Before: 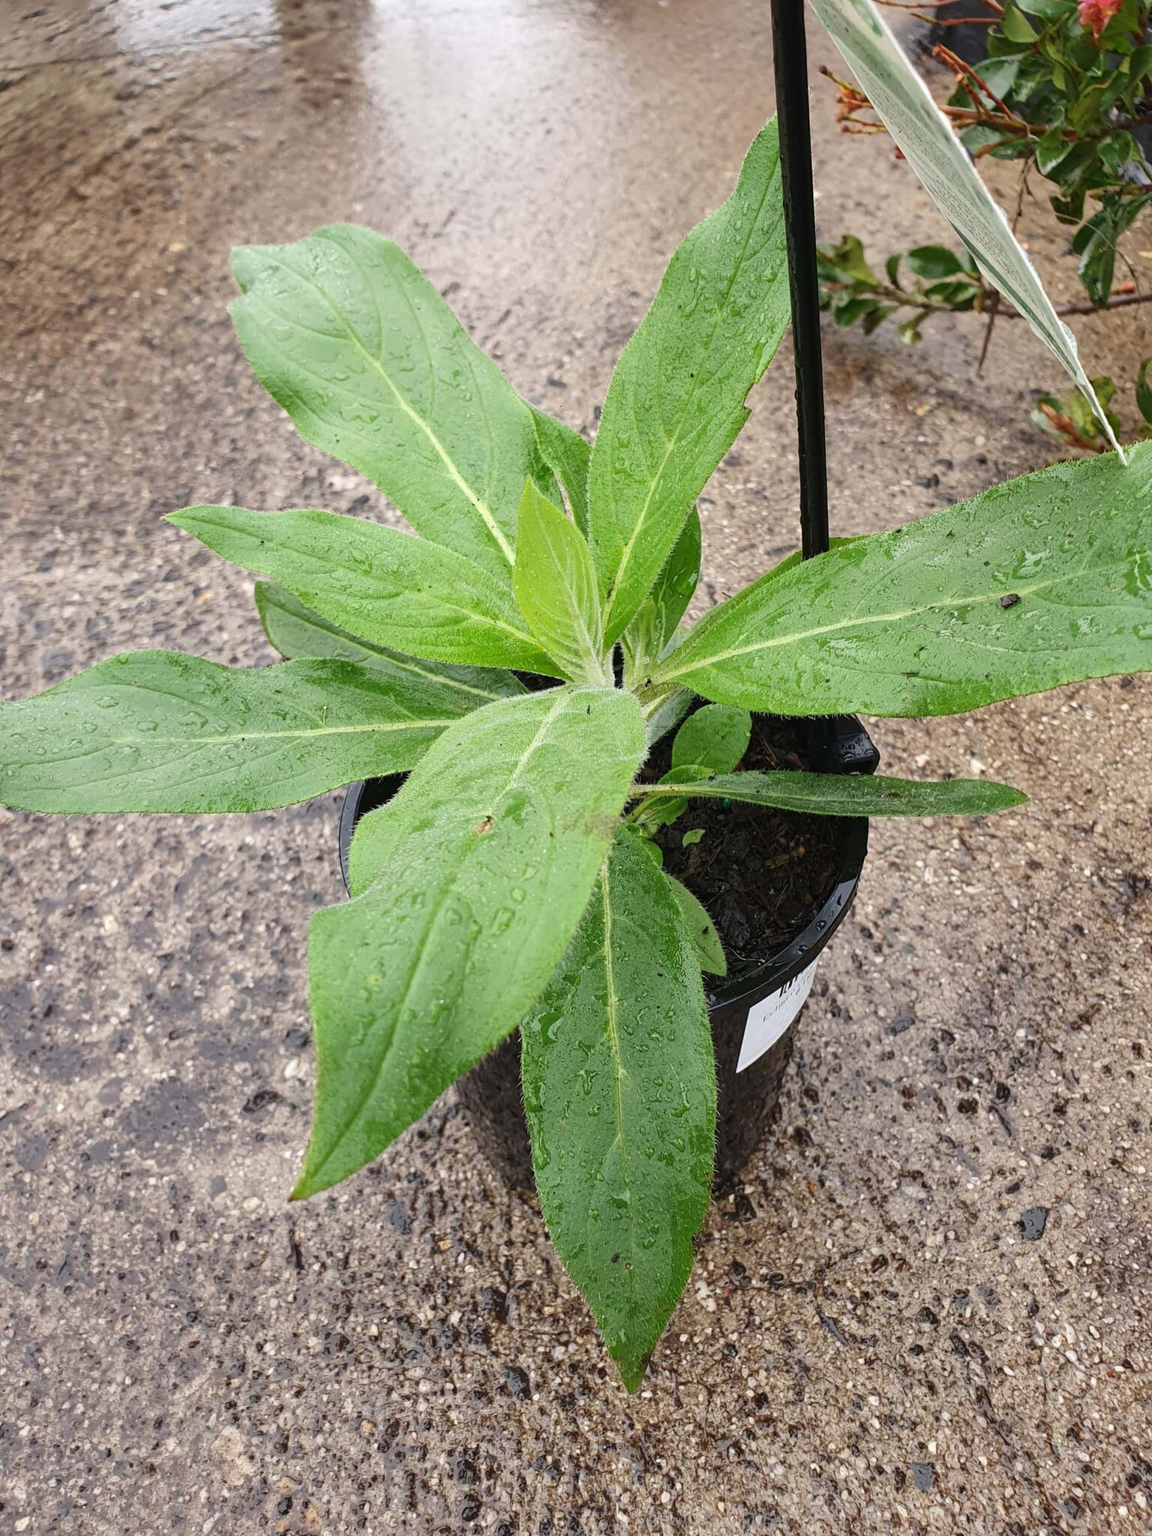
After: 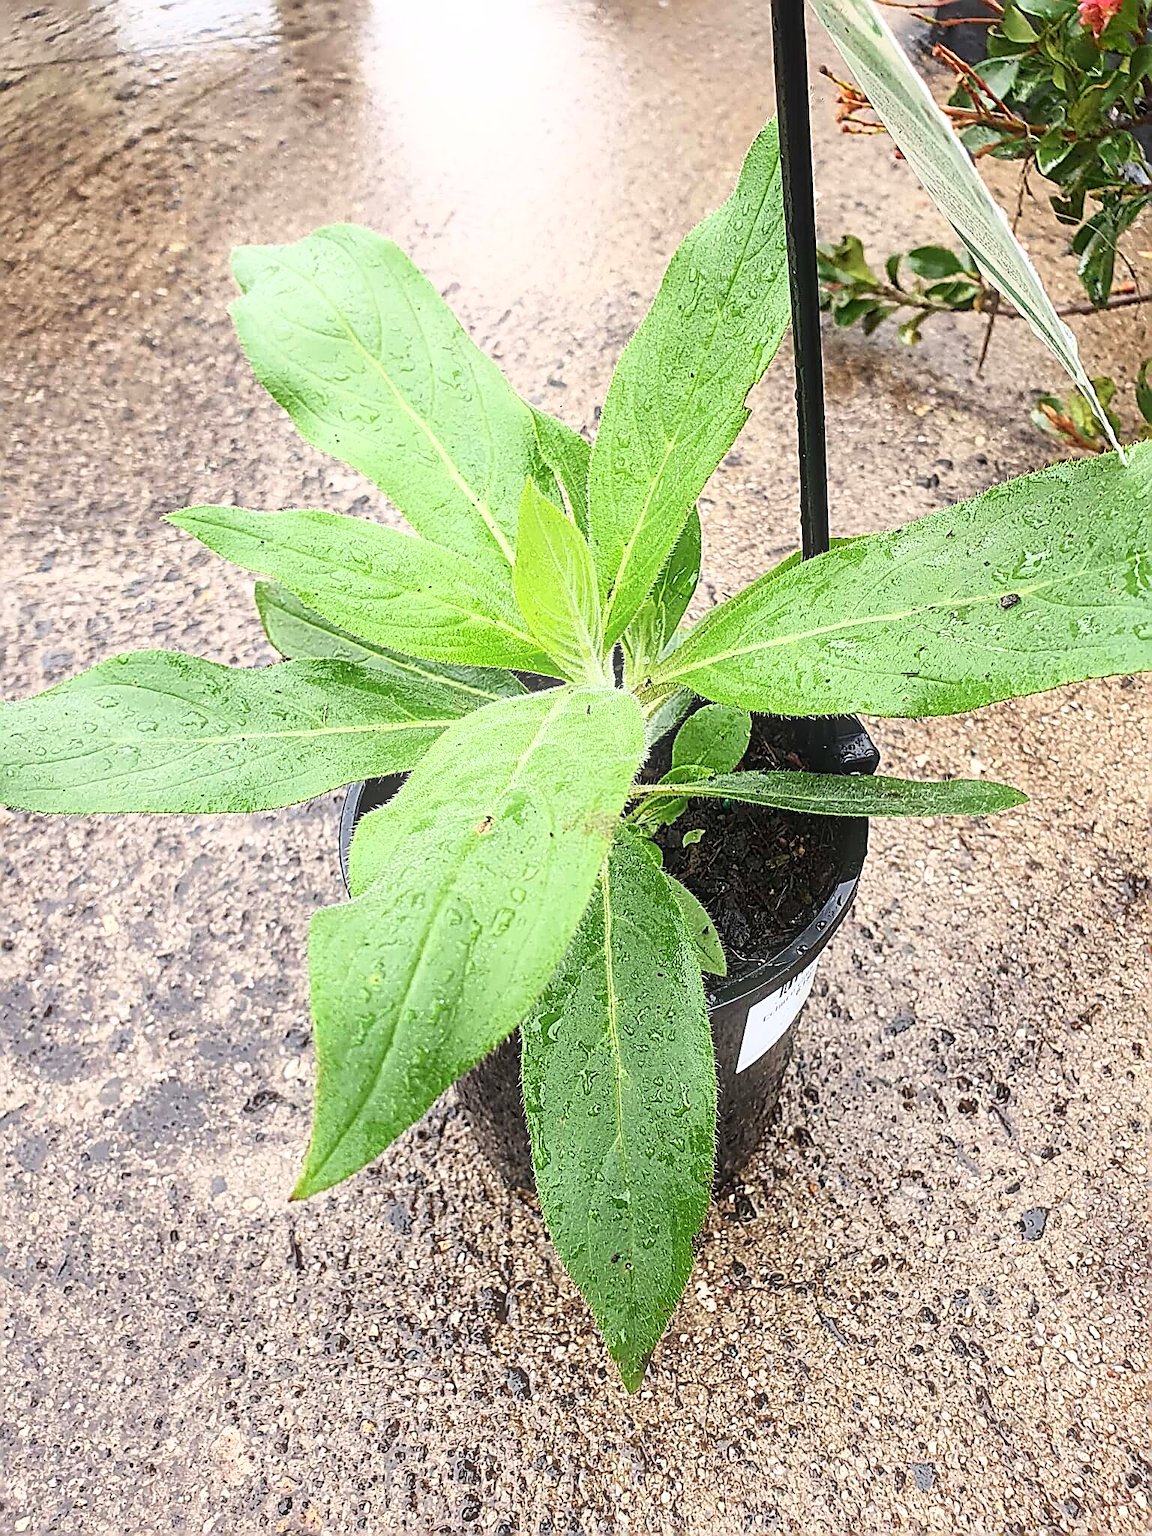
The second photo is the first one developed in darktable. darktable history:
bloom: size 9%, threshold 100%, strength 7%
sharpen: amount 1.861
base curve: curves: ch0 [(0, 0) (0.557, 0.834) (1, 1)]
